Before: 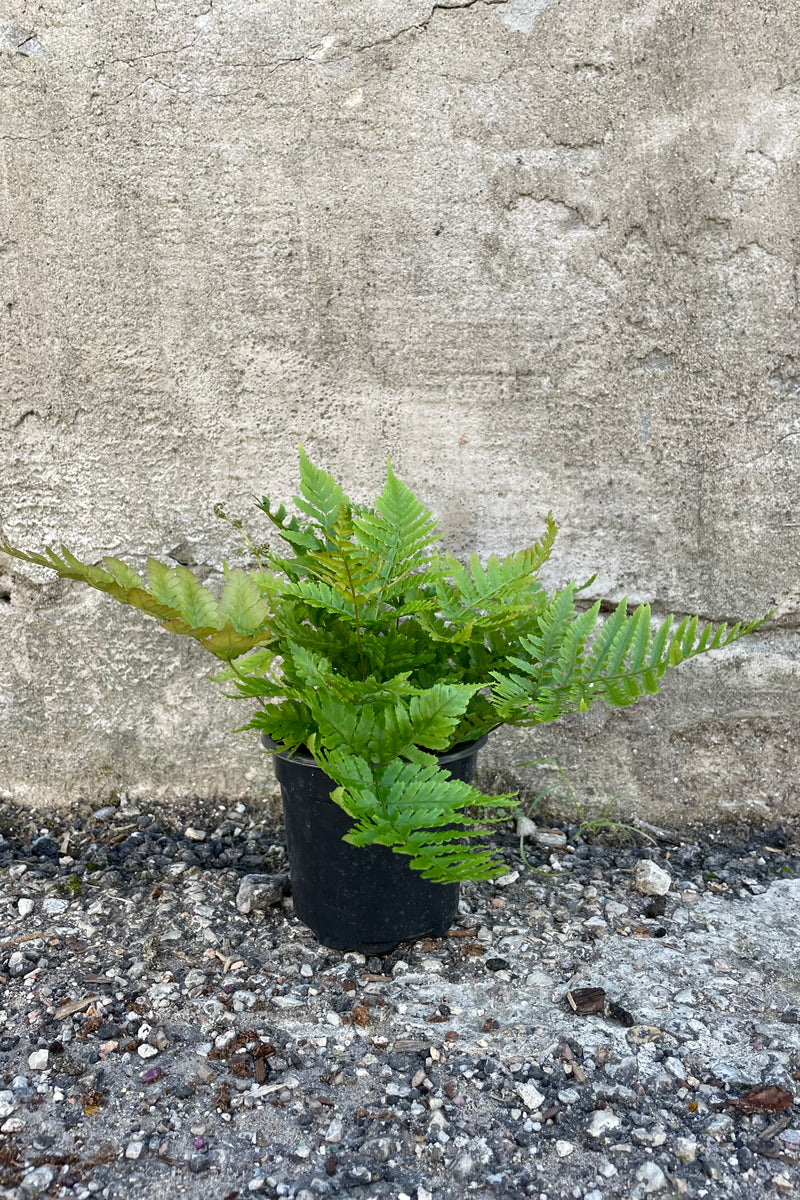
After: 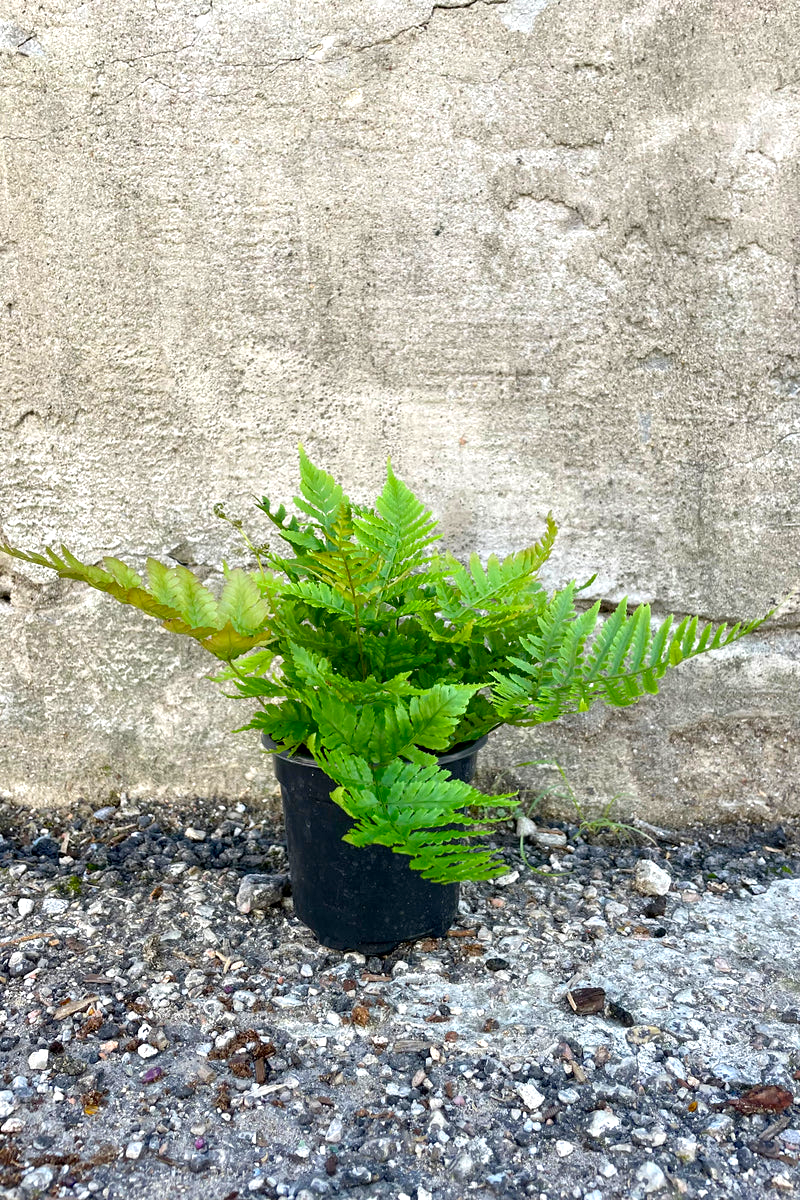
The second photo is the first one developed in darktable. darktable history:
contrast brightness saturation: saturation 0.176
exposure: black level correction 0.003, exposure 0.38 EV, compensate highlight preservation false
color correction: highlights b* -0.044, saturation 1.06
